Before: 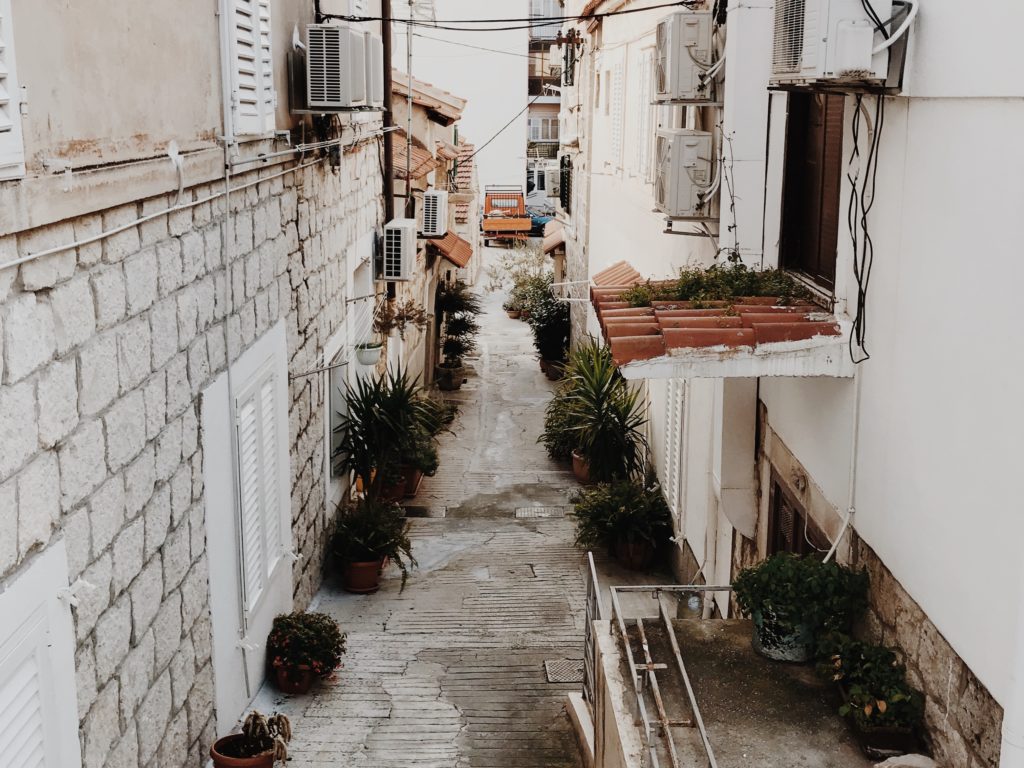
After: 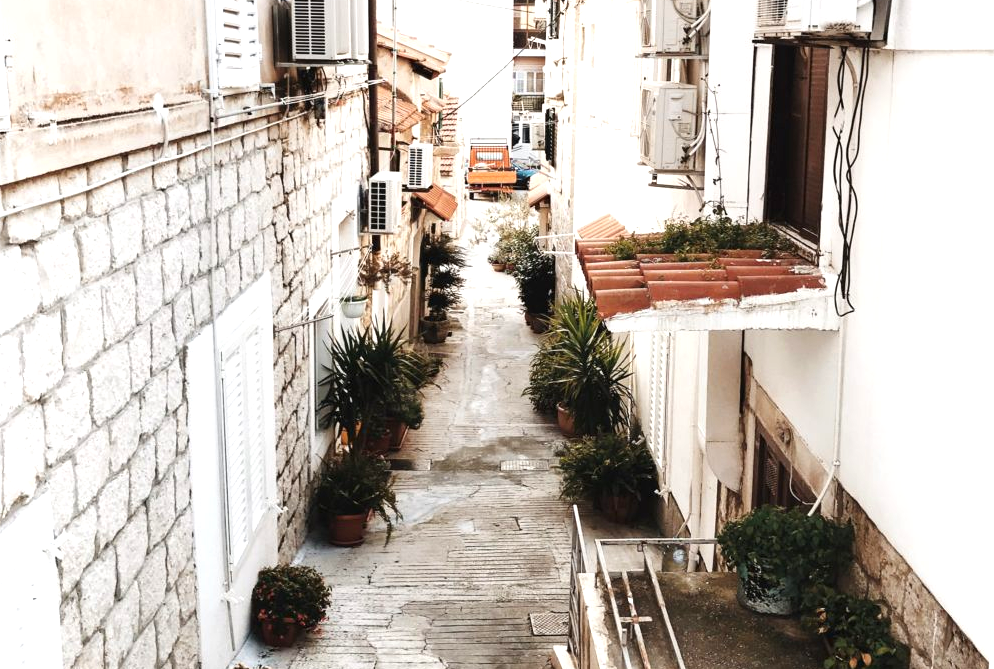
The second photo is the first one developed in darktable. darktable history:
exposure: black level correction 0, exposure 1 EV, compensate exposure bias true, compensate highlight preservation false
crop: left 1.507%, top 6.147%, right 1.379%, bottom 6.637%
